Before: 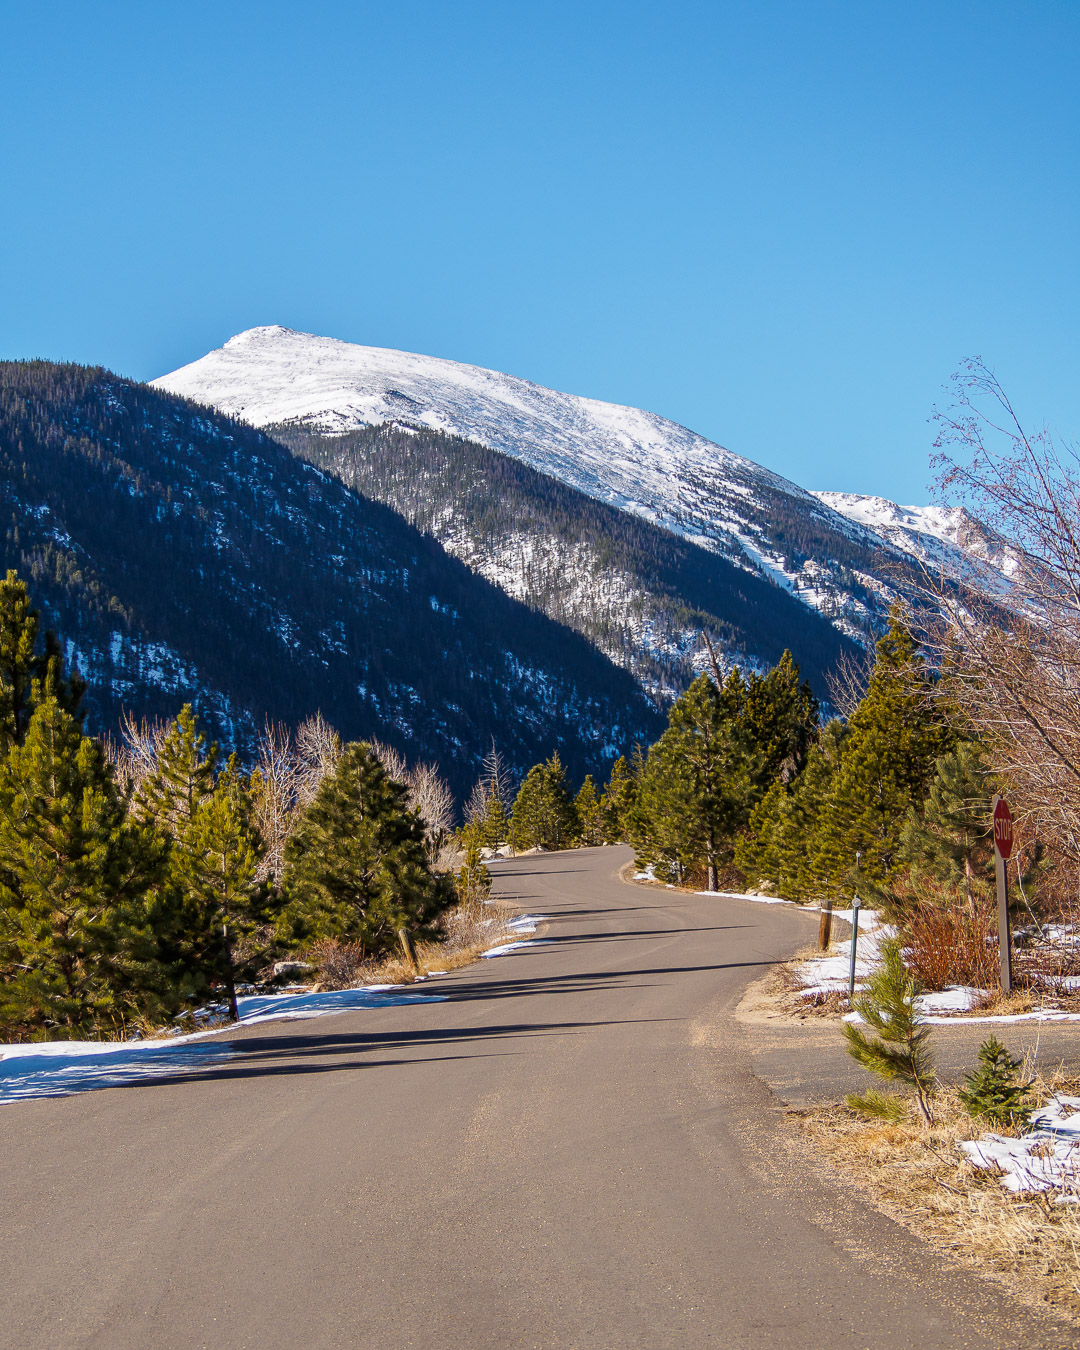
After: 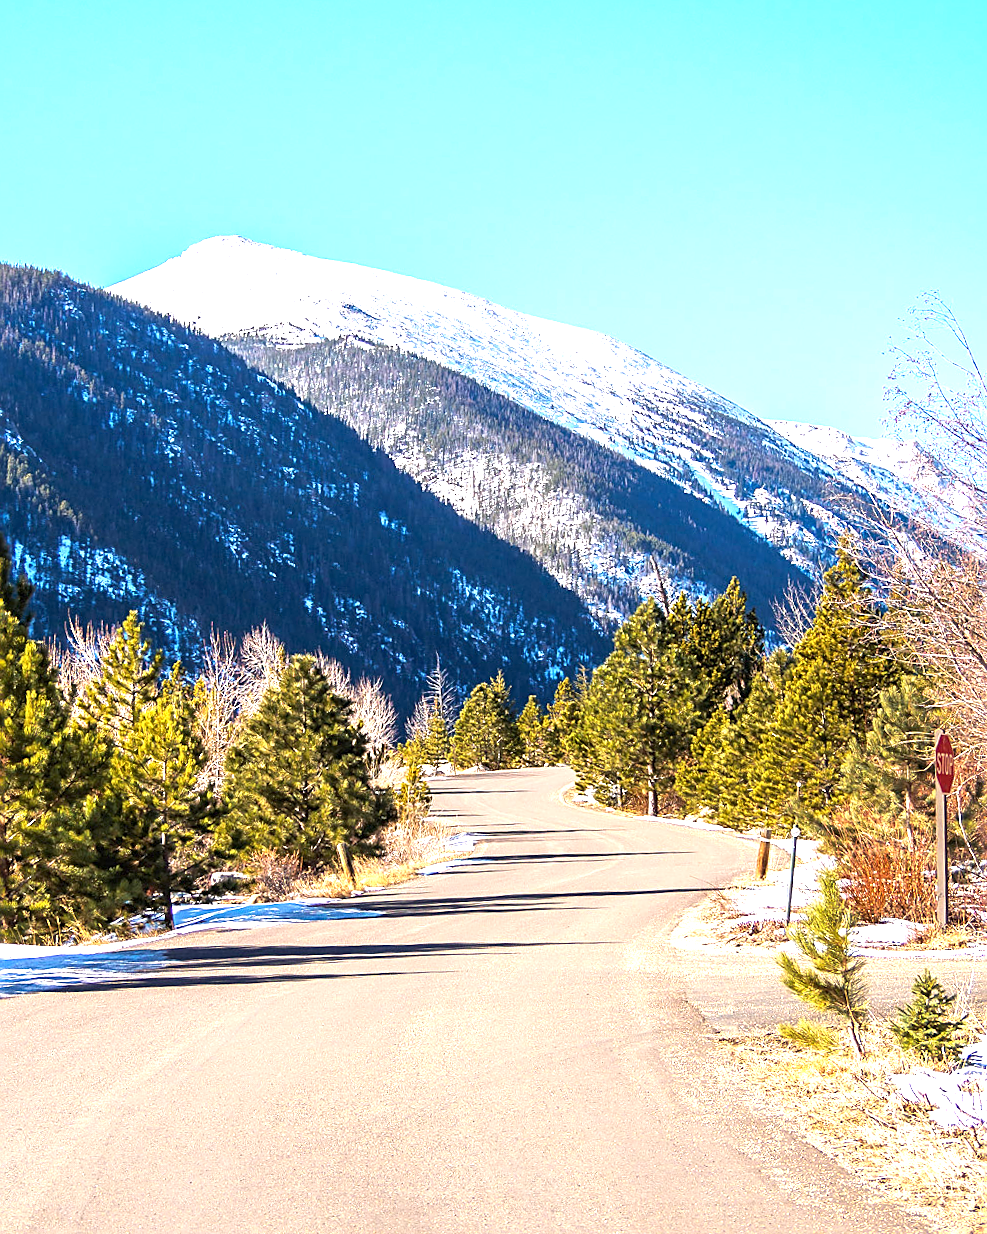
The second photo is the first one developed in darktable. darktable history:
crop and rotate: angle -1.96°, left 3.097%, top 4.154%, right 1.586%, bottom 0.529%
exposure: black level correction 0, exposure 1.675 EV, compensate exposure bias true, compensate highlight preservation false
sharpen: on, module defaults
